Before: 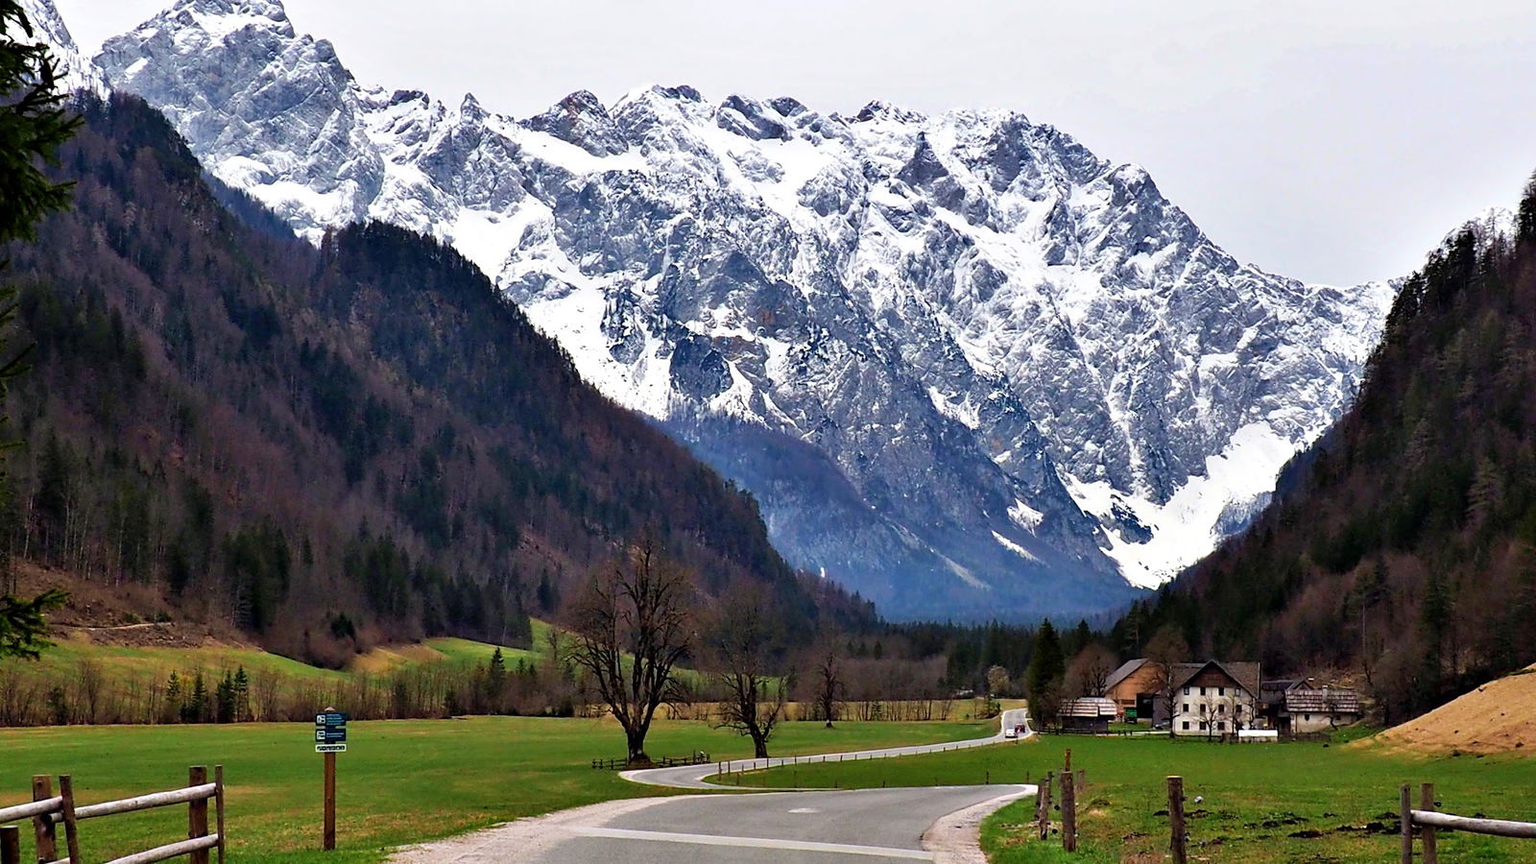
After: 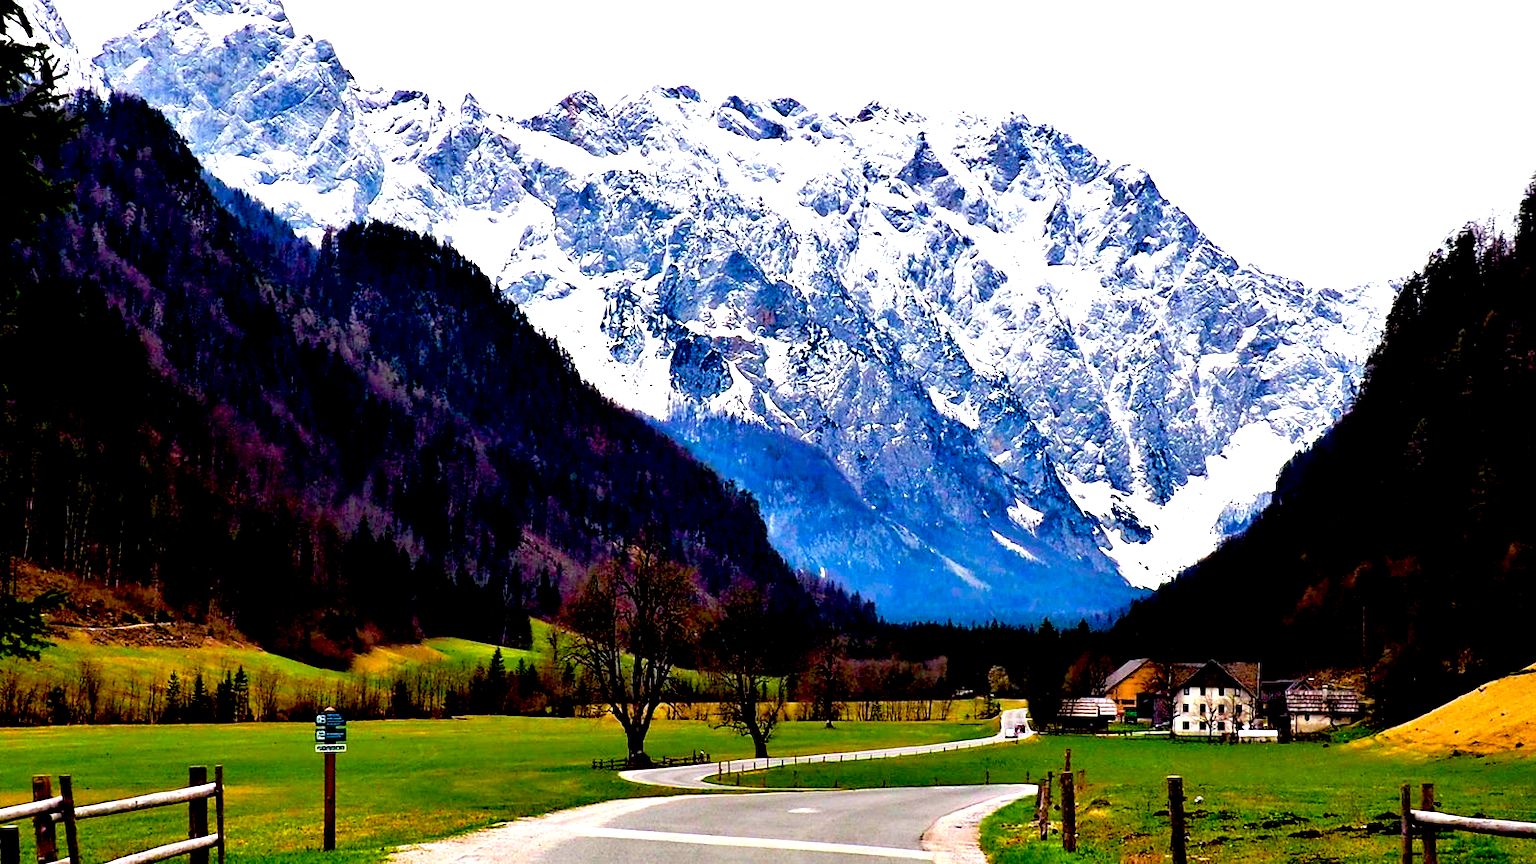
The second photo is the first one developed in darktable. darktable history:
exposure: black level correction 0.035, exposure 0.9 EV, compensate highlight preservation false
color balance rgb: linear chroma grading › global chroma 15%, perceptual saturation grading › global saturation 30%
